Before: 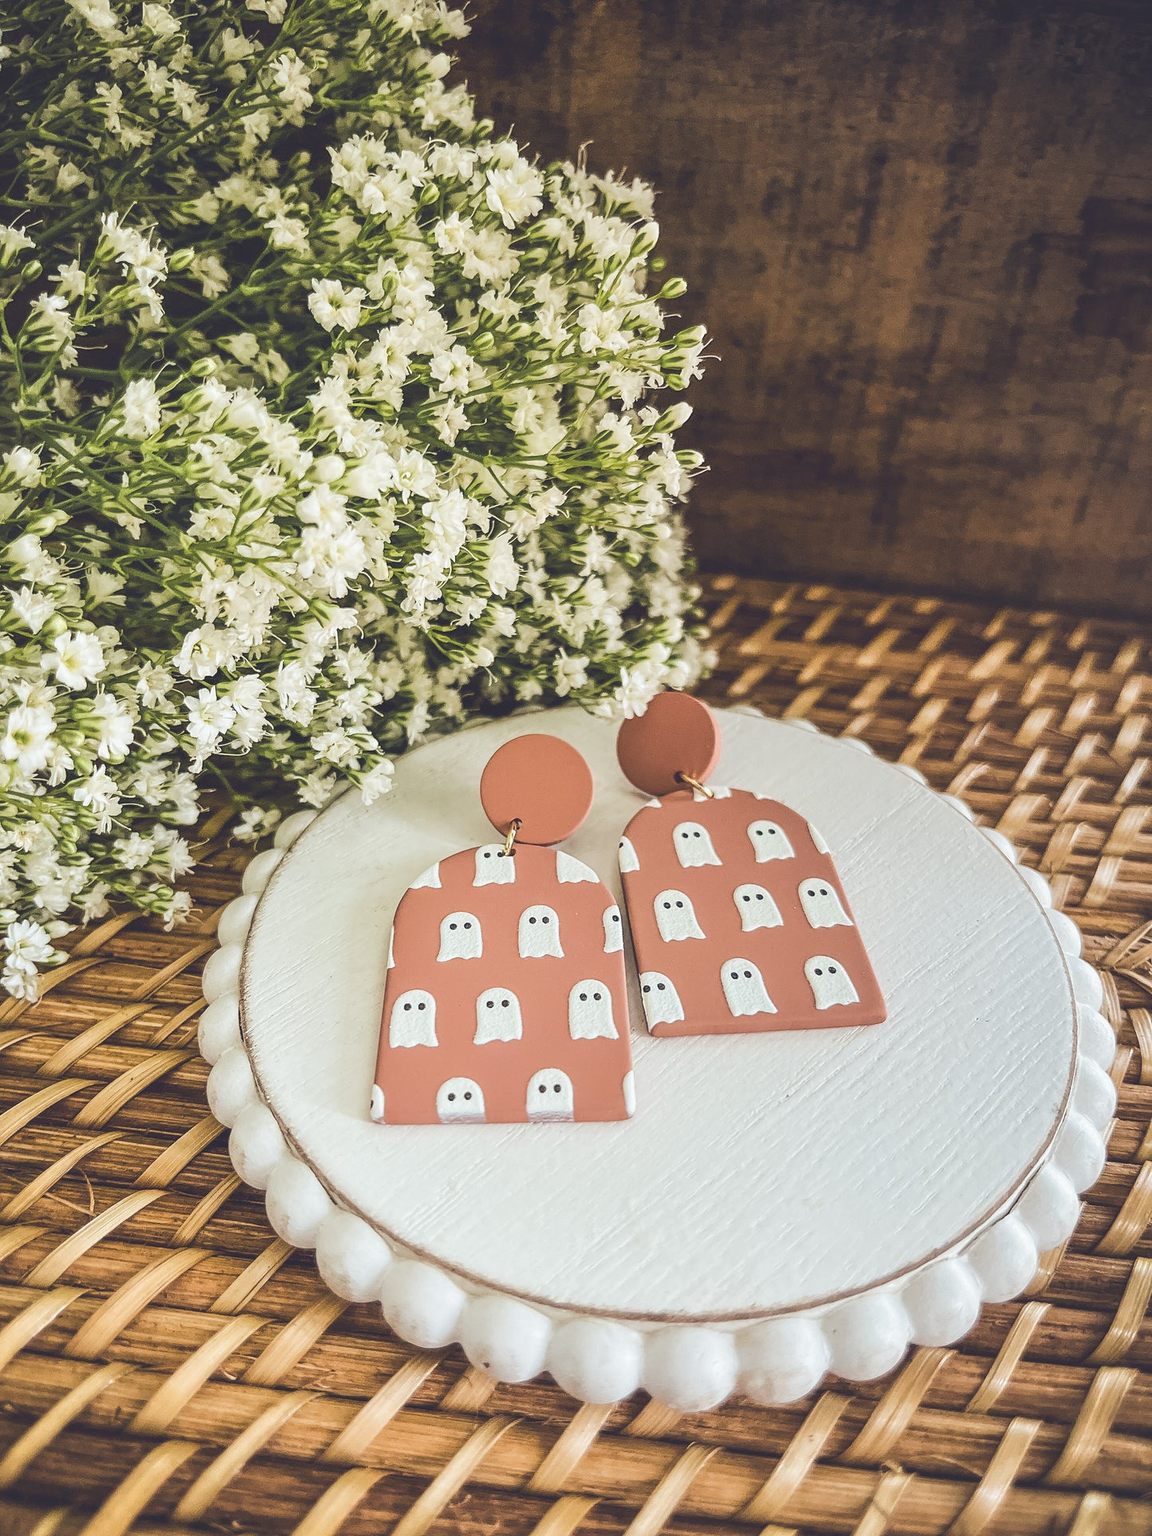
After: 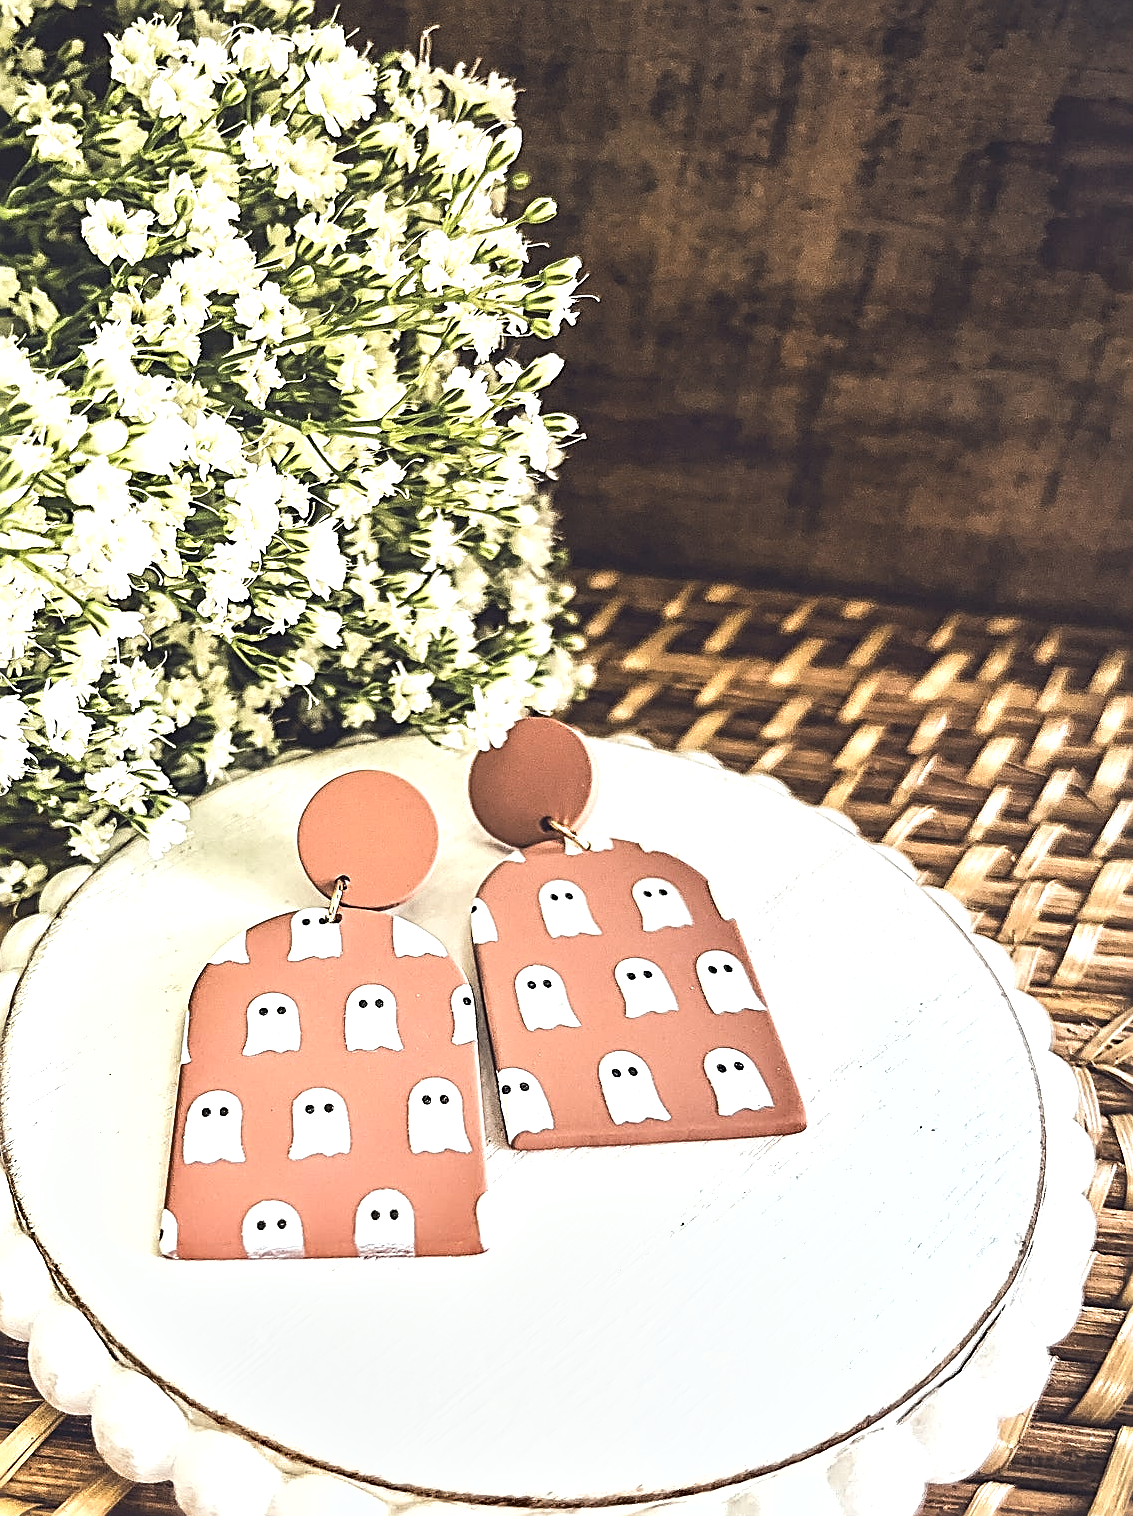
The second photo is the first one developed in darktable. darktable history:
crop and rotate: left 21.118%, top 7.884%, right 0.457%, bottom 13.407%
sharpen: radius 2.795, amount 0.705
tone equalizer: -8 EV -0.776 EV, -7 EV -0.735 EV, -6 EV -0.587 EV, -5 EV -0.399 EV, -3 EV 0.378 EV, -2 EV 0.6 EV, -1 EV 0.678 EV, +0 EV 0.754 EV, edges refinement/feathering 500, mask exposure compensation -1.57 EV, preserve details no
shadows and highlights: radius 46.63, white point adjustment 6.57, compress 79.46%, soften with gaussian
